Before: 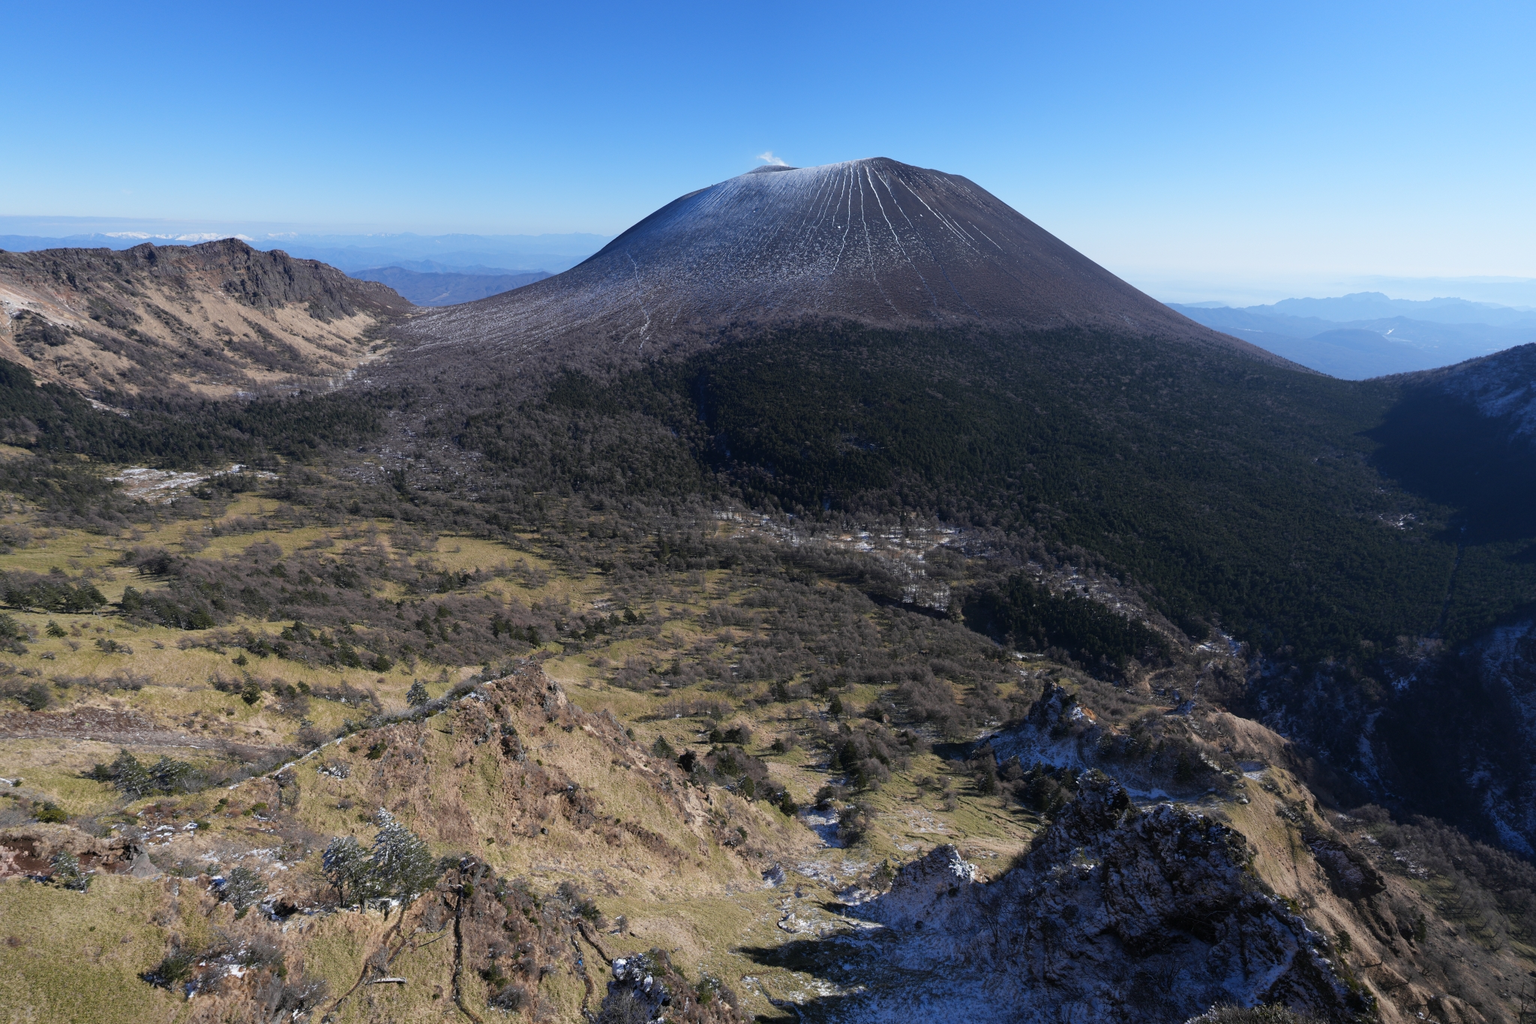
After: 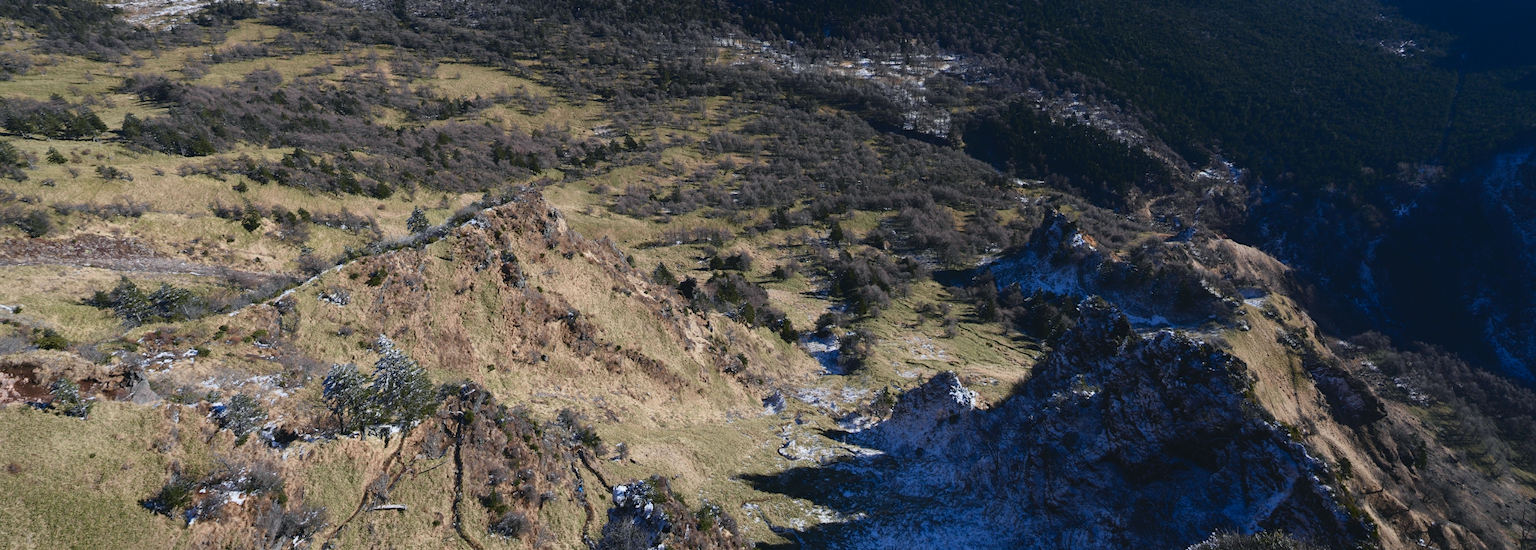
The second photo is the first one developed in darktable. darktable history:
crop and rotate: top 46.237%
tone curve: curves: ch0 [(0, 0.047) (0.15, 0.127) (0.46, 0.466) (0.751, 0.788) (1, 0.961)]; ch1 [(0, 0) (0.43, 0.408) (0.476, 0.469) (0.505, 0.501) (0.553, 0.557) (0.592, 0.58) (0.631, 0.625) (1, 1)]; ch2 [(0, 0) (0.505, 0.495) (0.55, 0.557) (0.583, 0.573) (1, 1)], color space Lab, independent channels, preserve colors none
